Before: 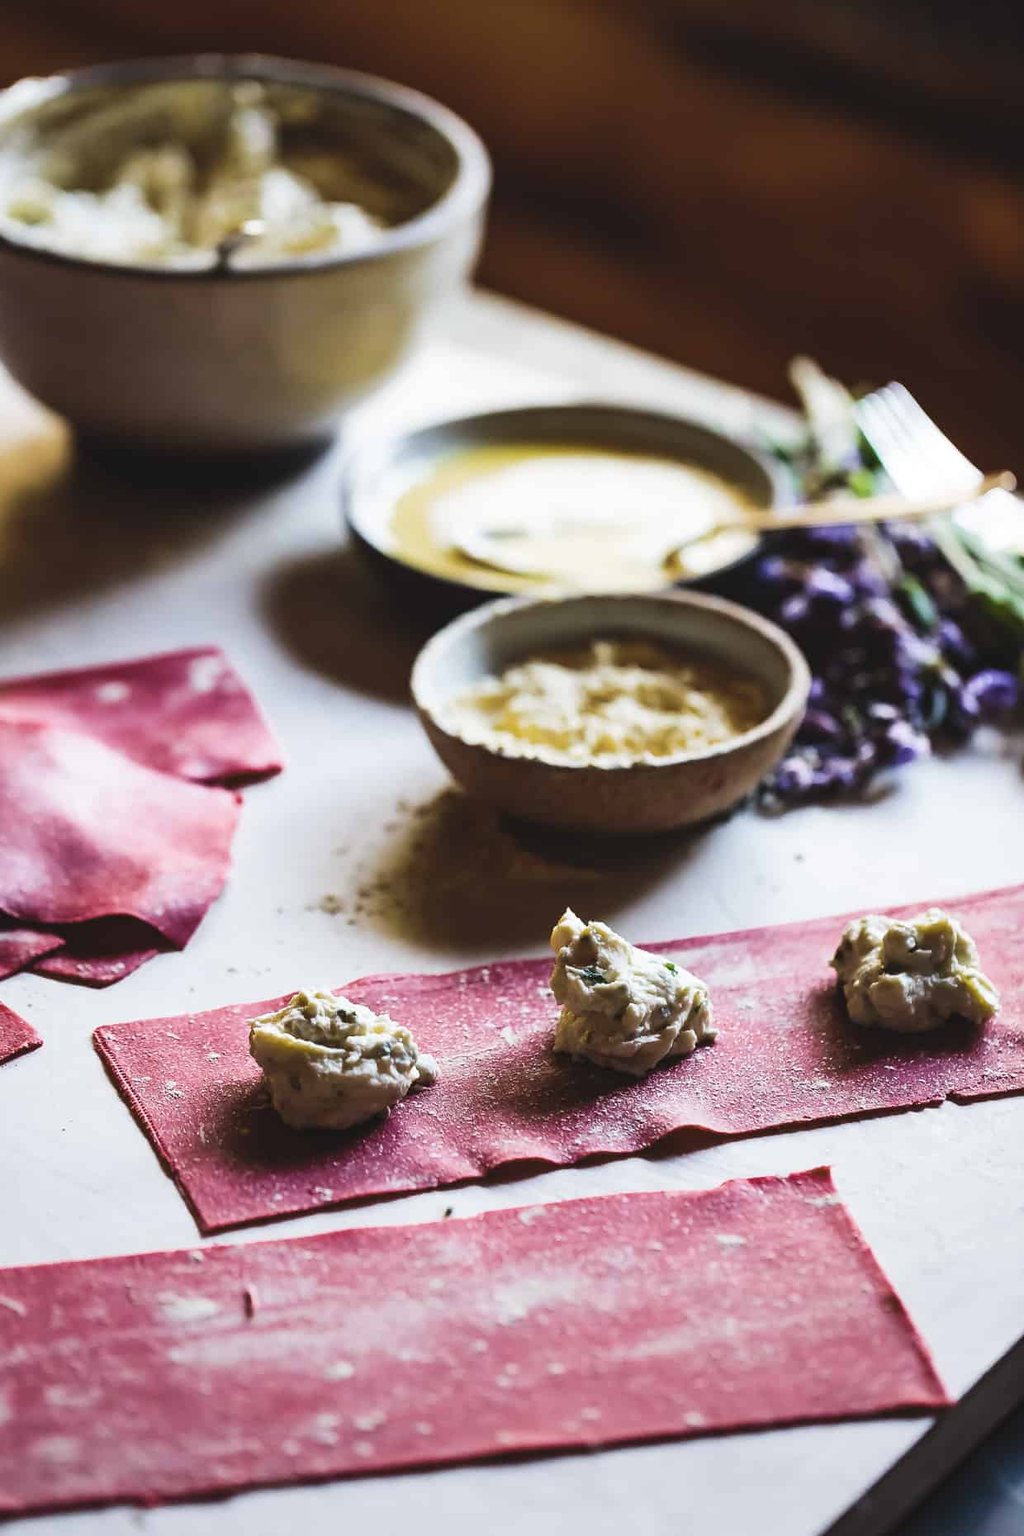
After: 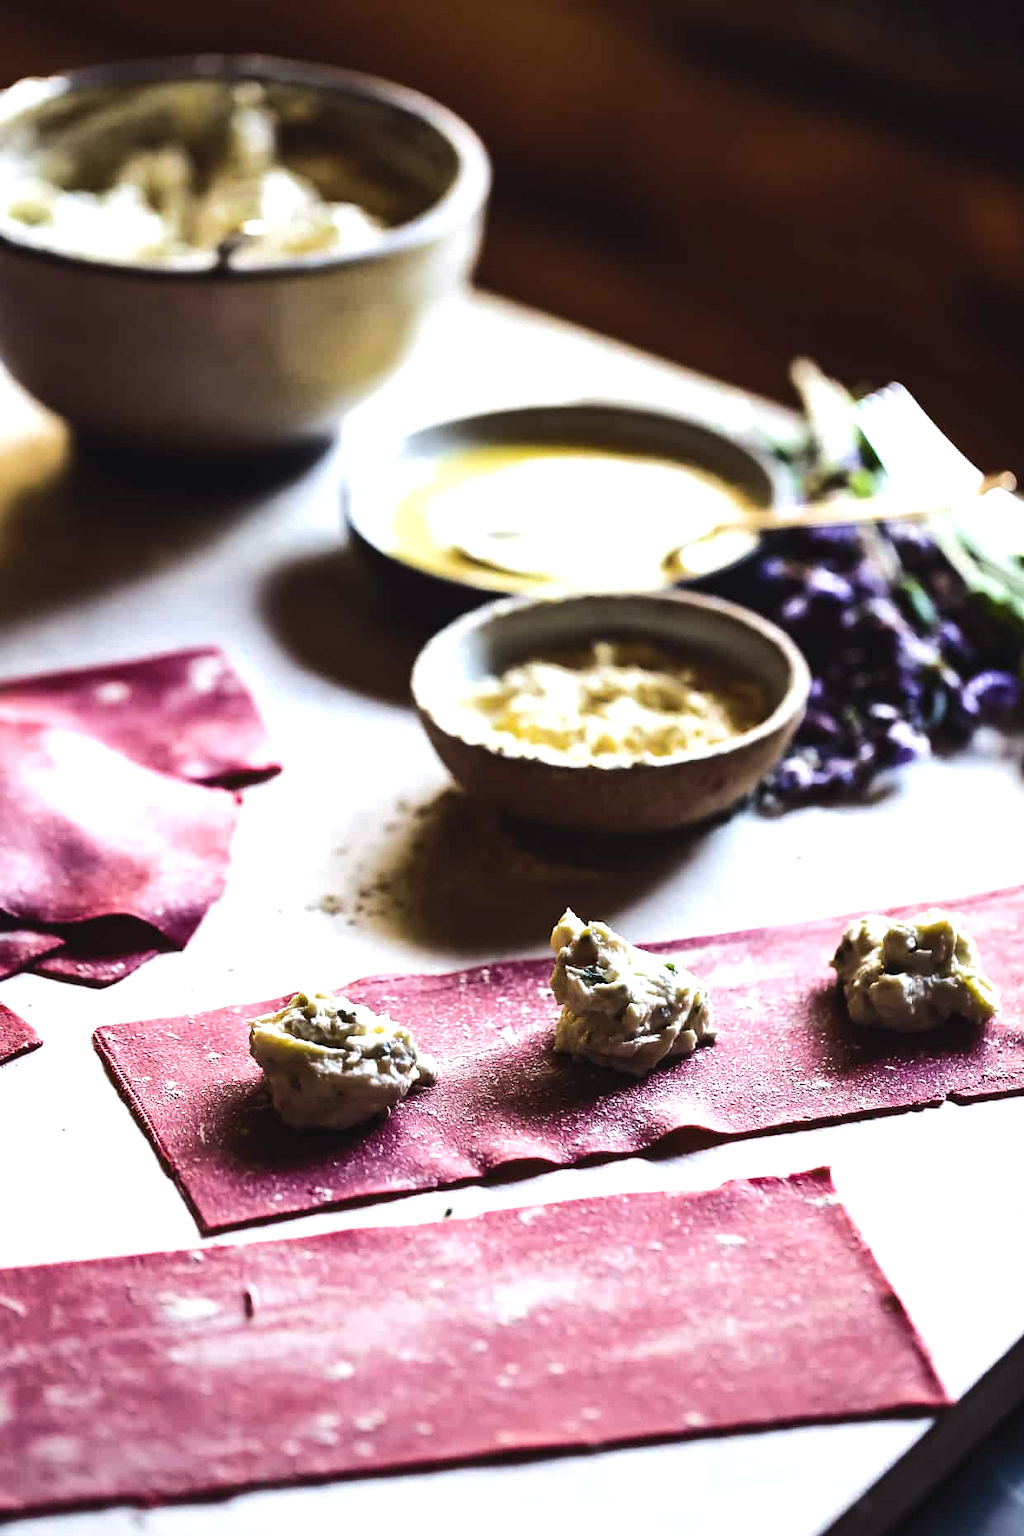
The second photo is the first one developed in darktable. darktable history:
color balance rgb: shadows lift › chroma 2.975%, shadows lift › hue 280.42°, linear chroma grading › shadows -2.153%, linear chroma grading › highlights -14.899%, linear chroma grading › global chroma -9.467%, linear chroma grading › mid-tones -10.303%, perceptual saturation grading › global saturation 29.859%, perceptual brilliance grading › highlights 17.943%, perceptual brilliance grading › mid-tones 31.525%, perceptual brilliance grading › shadows -30.705%, global vibrance 15%
